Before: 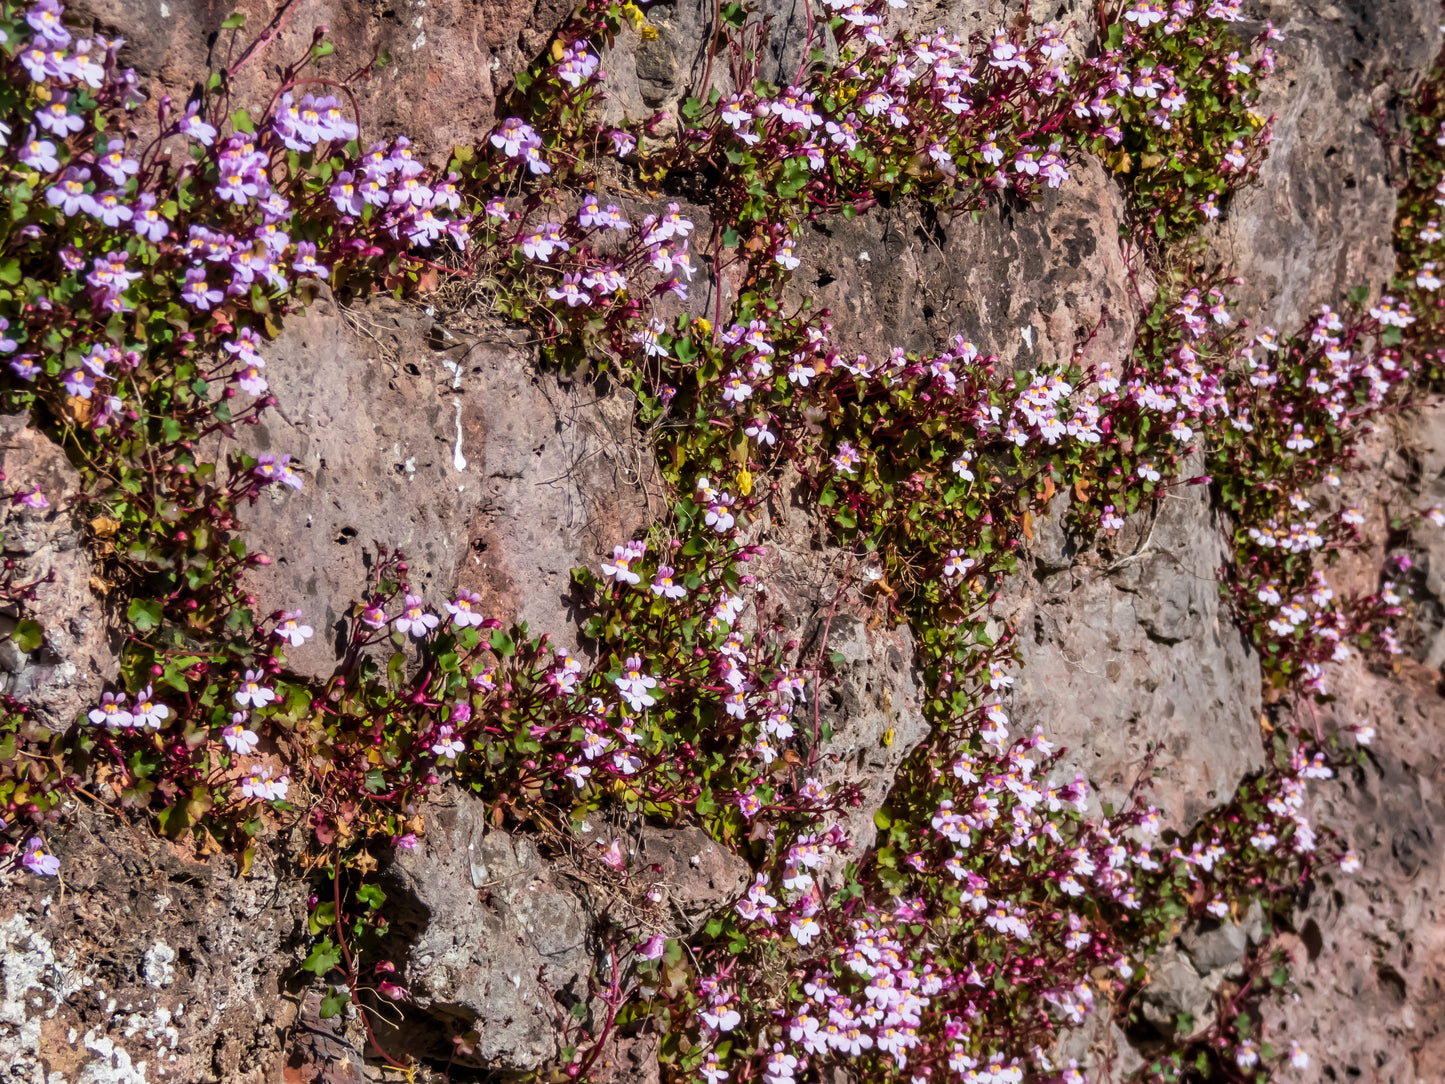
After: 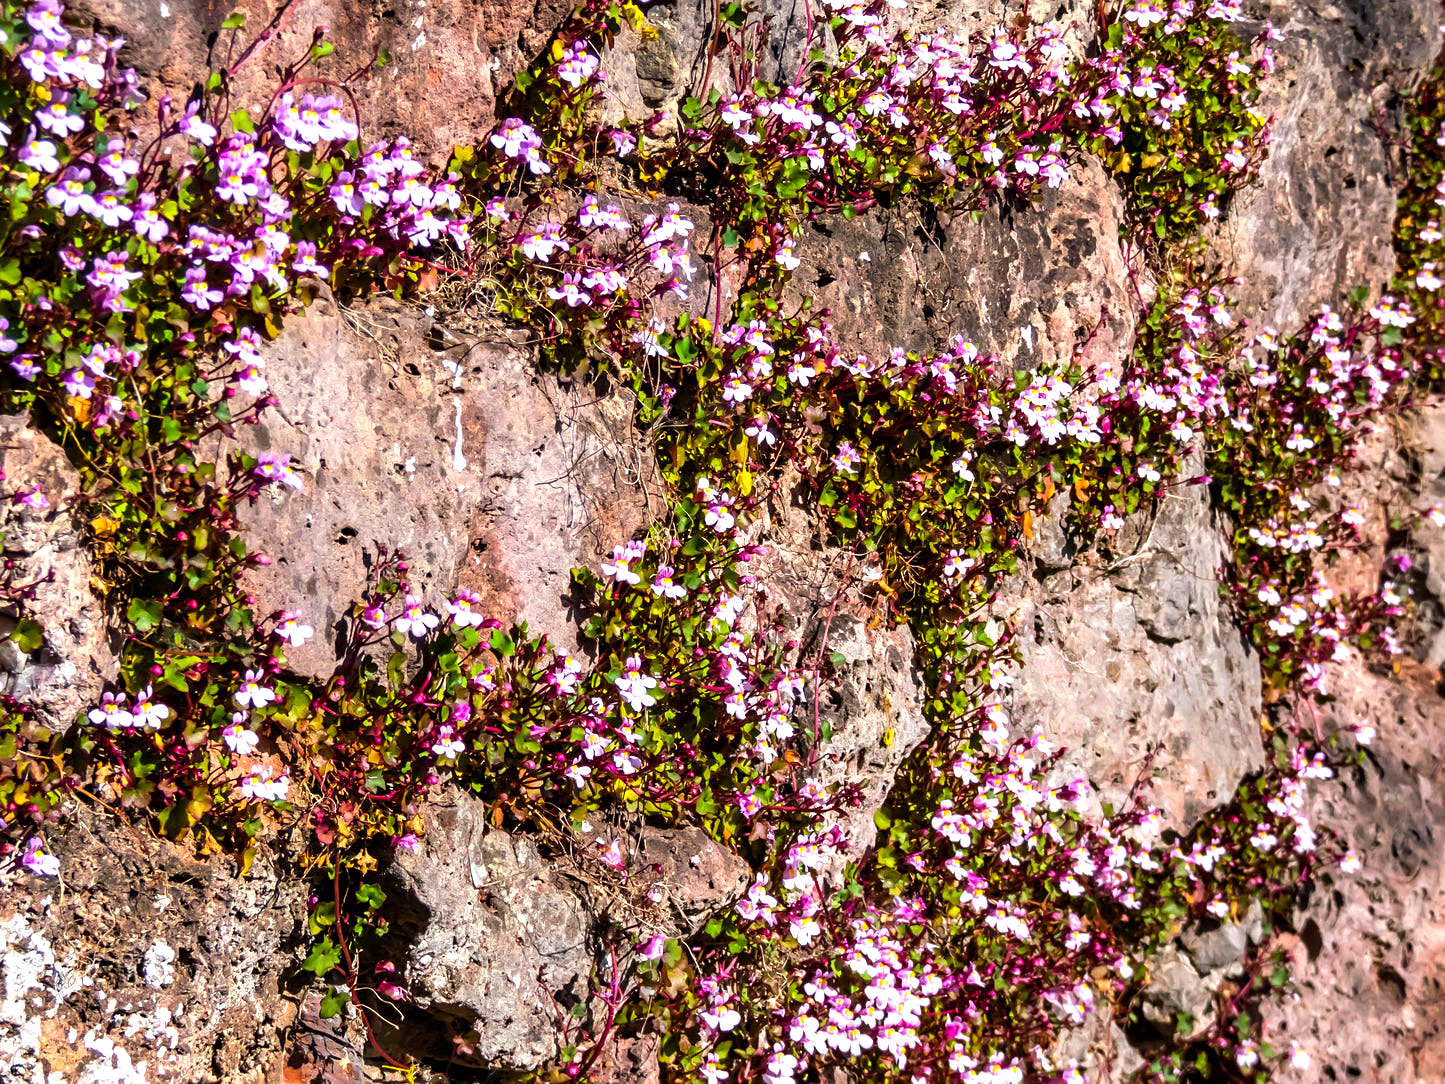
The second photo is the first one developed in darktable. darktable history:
tone equalizer: -8 EV -0.391 EV, -7 EV -0.422 EV, -6 EV -0.32 EV, -5 EV -0.203 EV, -3 EV 0.19 EV, -2 EV 0.312 EV, -1 EV 0.41 EV, +0 EV 0.398 EV
color balance rgb: linear chroma grading › global chroma 9.884%, perceptual saturation grading › global saturation 25.05%, perceptual brilliance grading › highlights 9.729%, perceptual brilliance grading › mid-tones 5.512%
sharpen: amount 0.207
